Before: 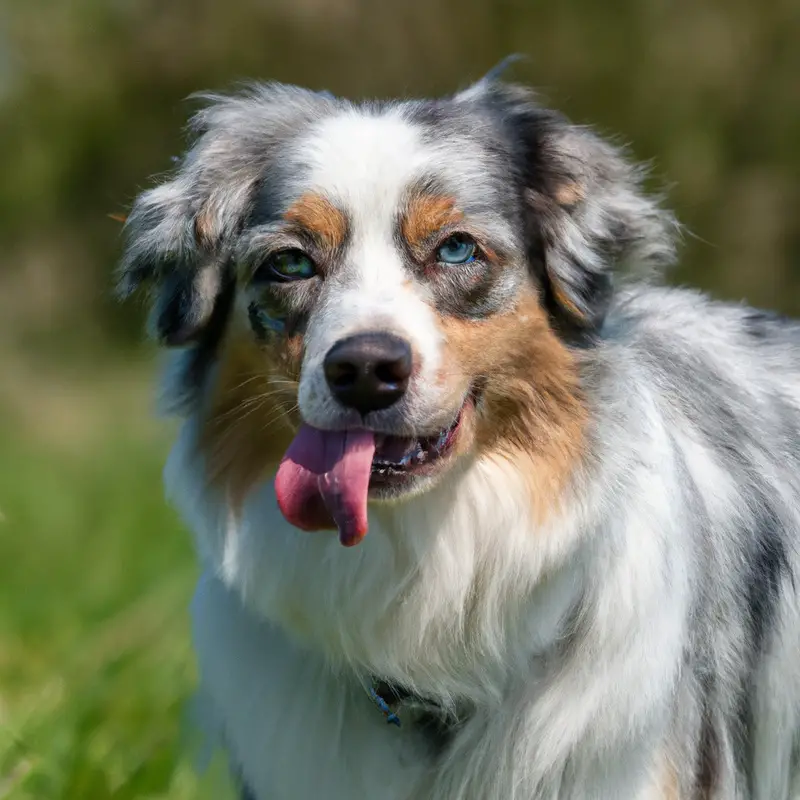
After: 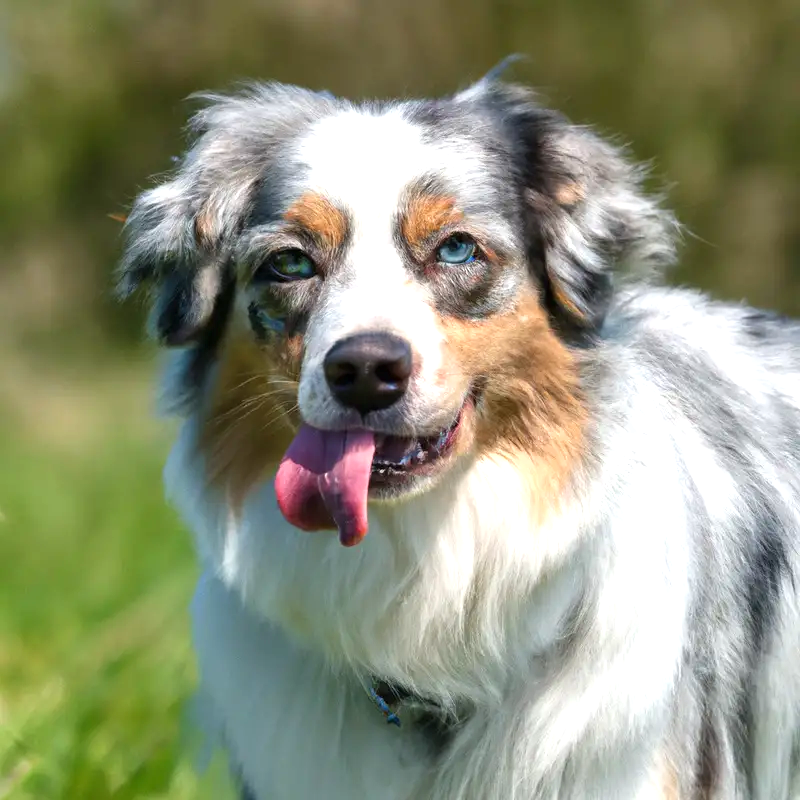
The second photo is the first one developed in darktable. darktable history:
exposure: black level correction 0, exposure 0.701 EV, compensate highlight preservation false
